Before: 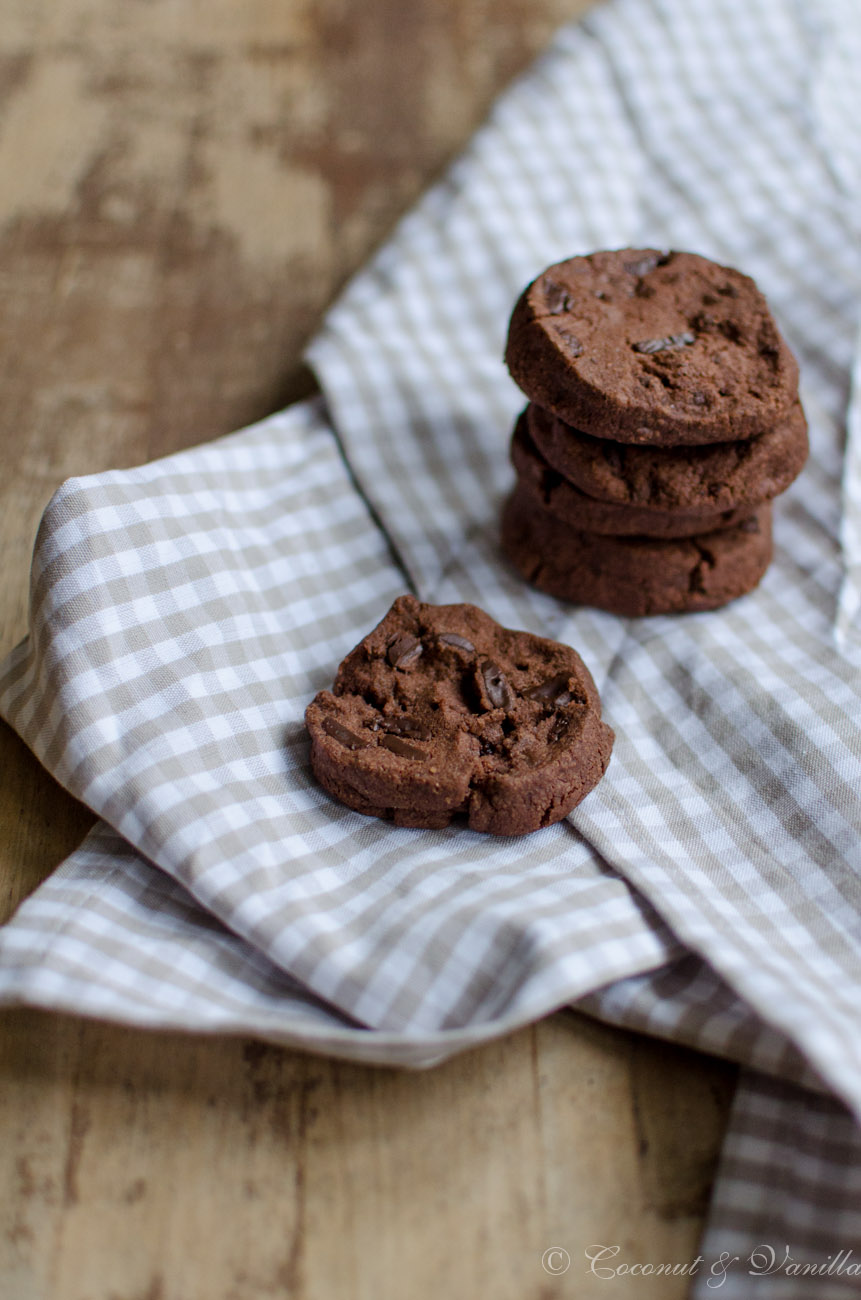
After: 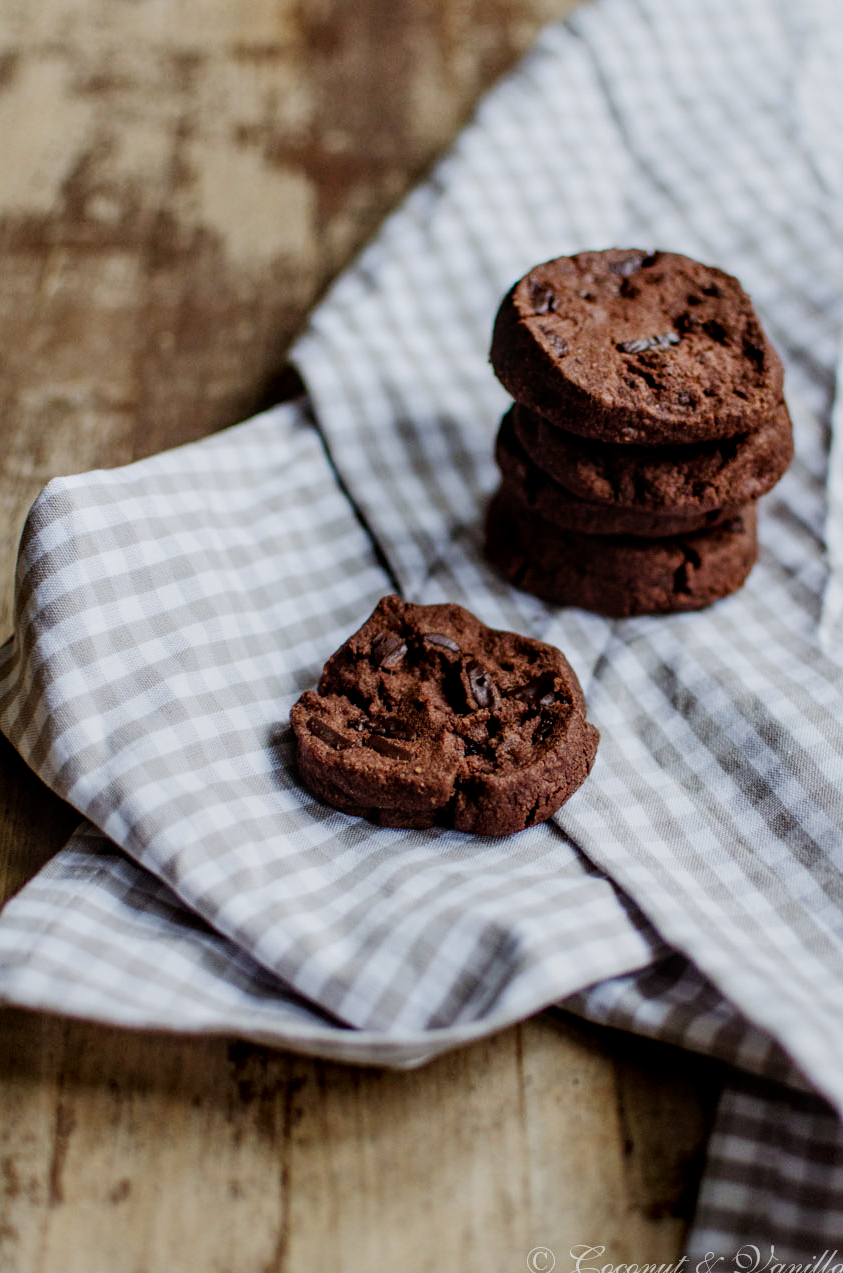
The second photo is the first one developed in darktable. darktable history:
white balance: red 0.988, blue 1.017
tone equalizer: on, module defaults
local contrast: detail 130%
crop: left 1.743%, right 0.268%, bottom 2.011%
sigmoid: contrast 1.7, skew -0.2, preserve hue 0%, red attenuation 0.1, red rotation 0.035, green attenuation 0.1, green rotation -0.017, blue attenuation 0.15, blue rotation -0.052, base primaries Rec2020
